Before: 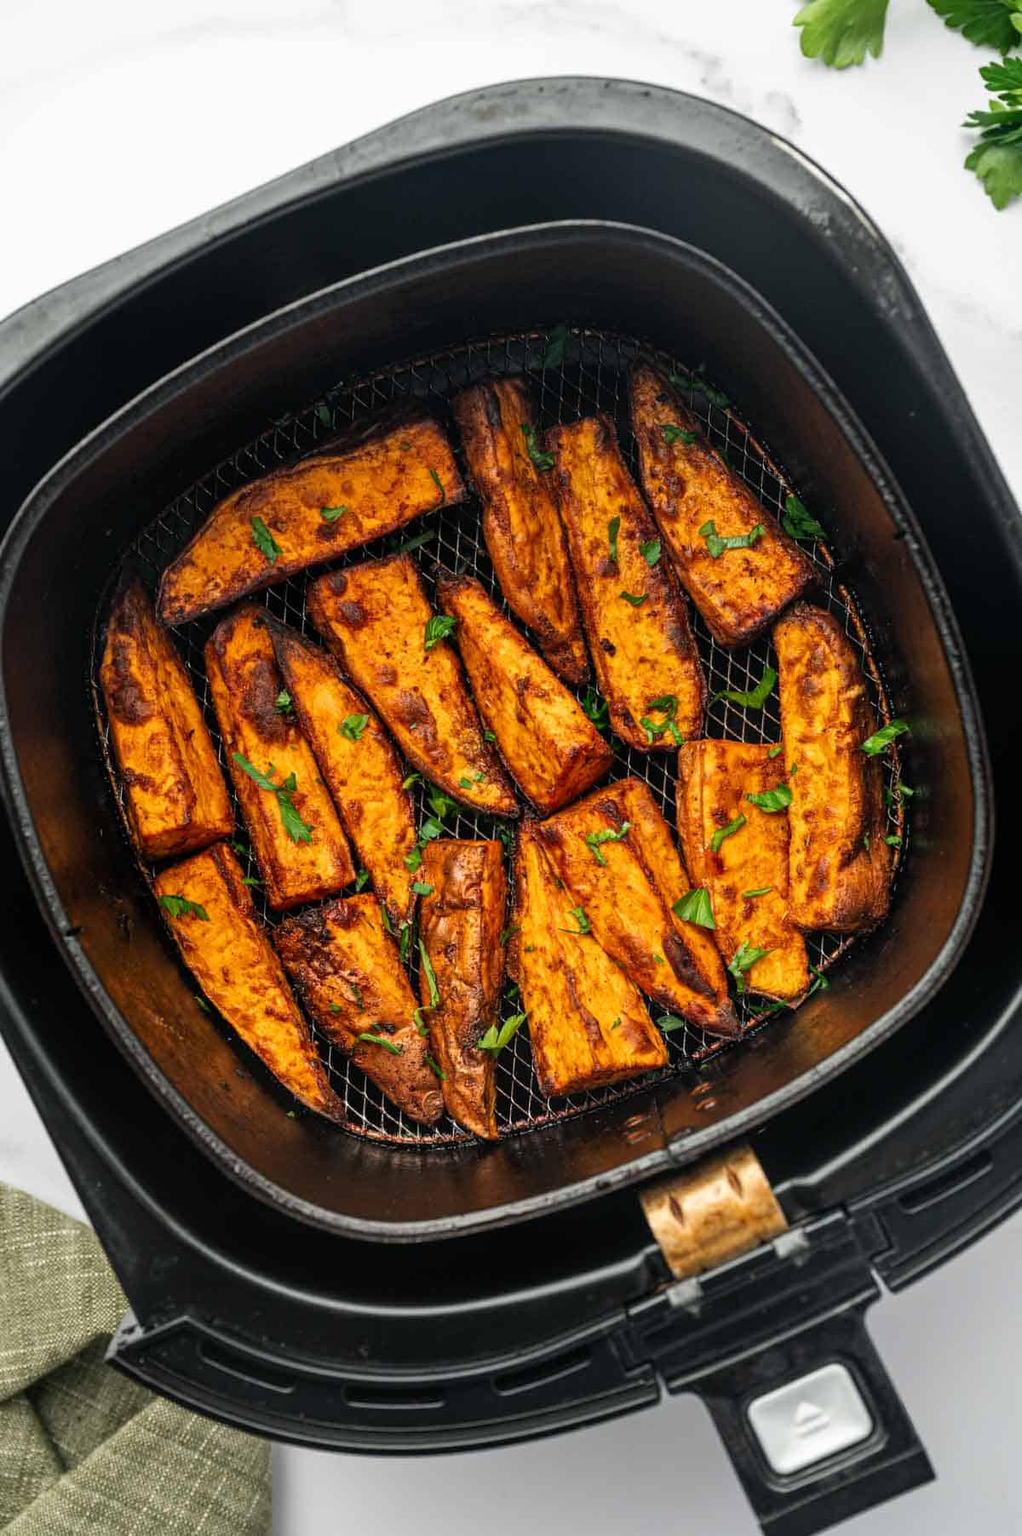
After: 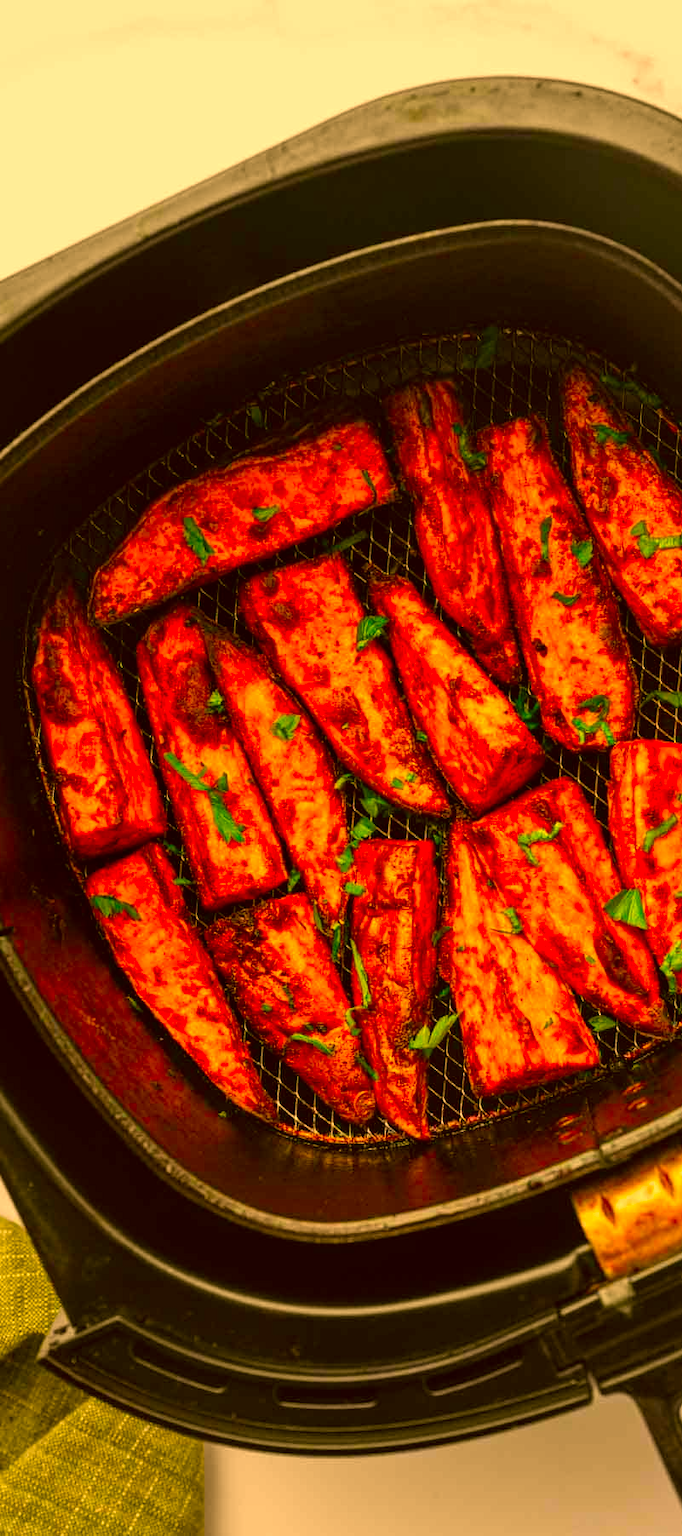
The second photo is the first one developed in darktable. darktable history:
crop and rotate: left 6.676%, right 26.515%
color correction: highlights a* 10.47, highlights b* 29.82, shadows a* 2.89, shadows b* 16.73, saturation 1.73
